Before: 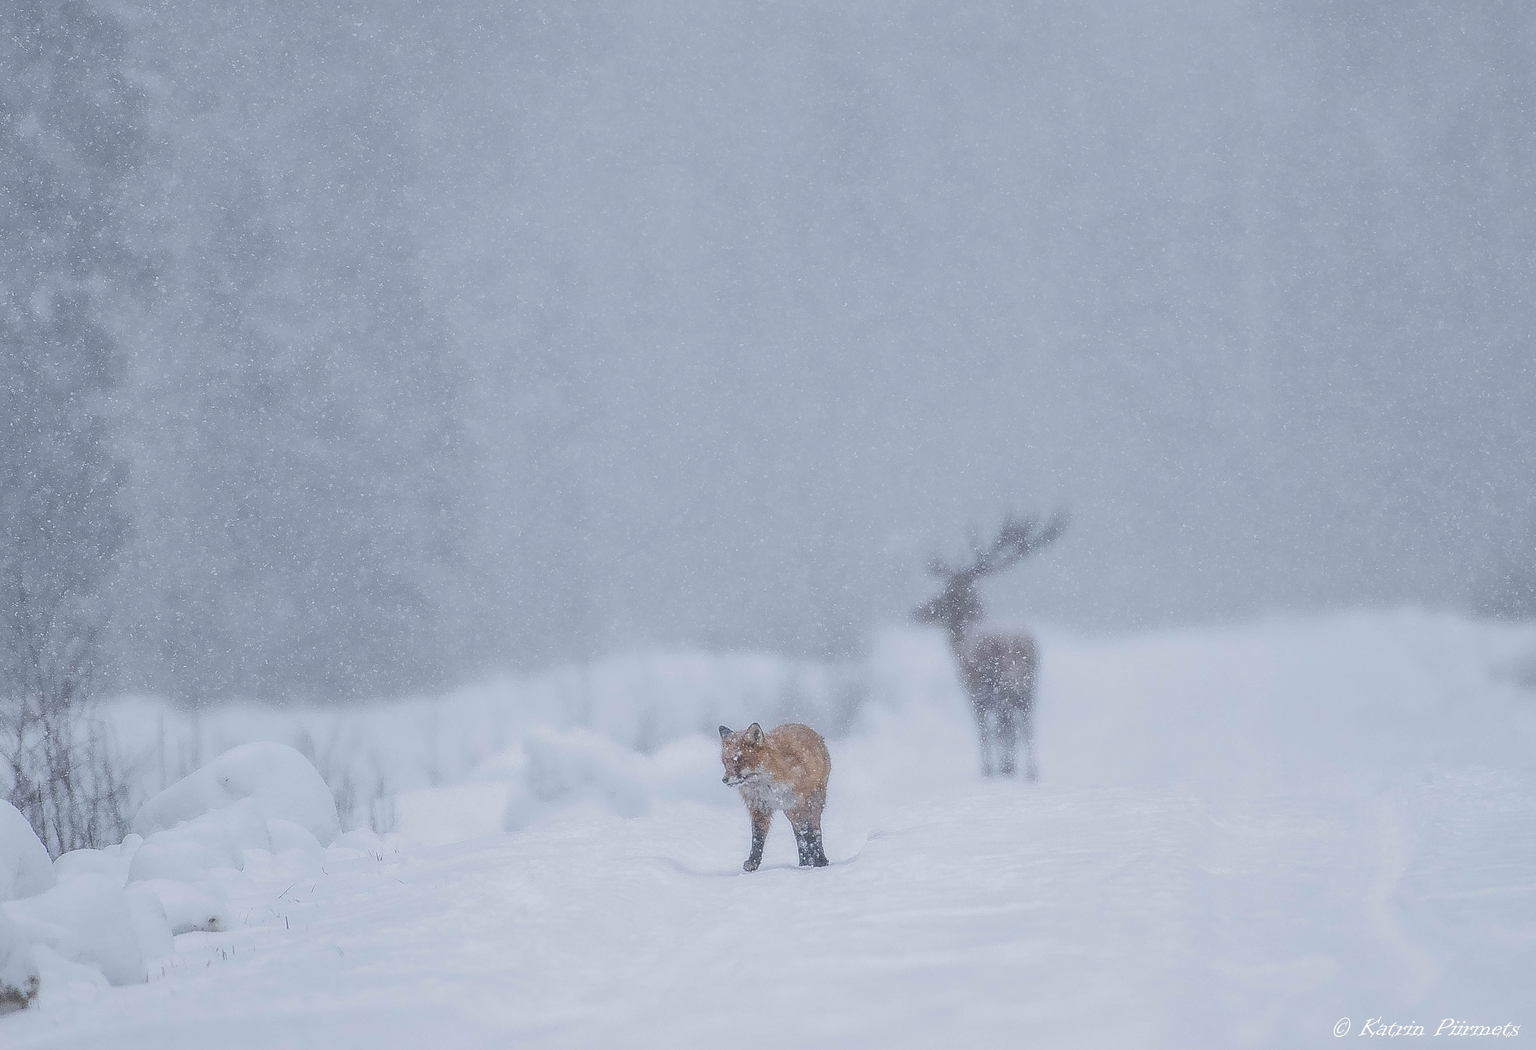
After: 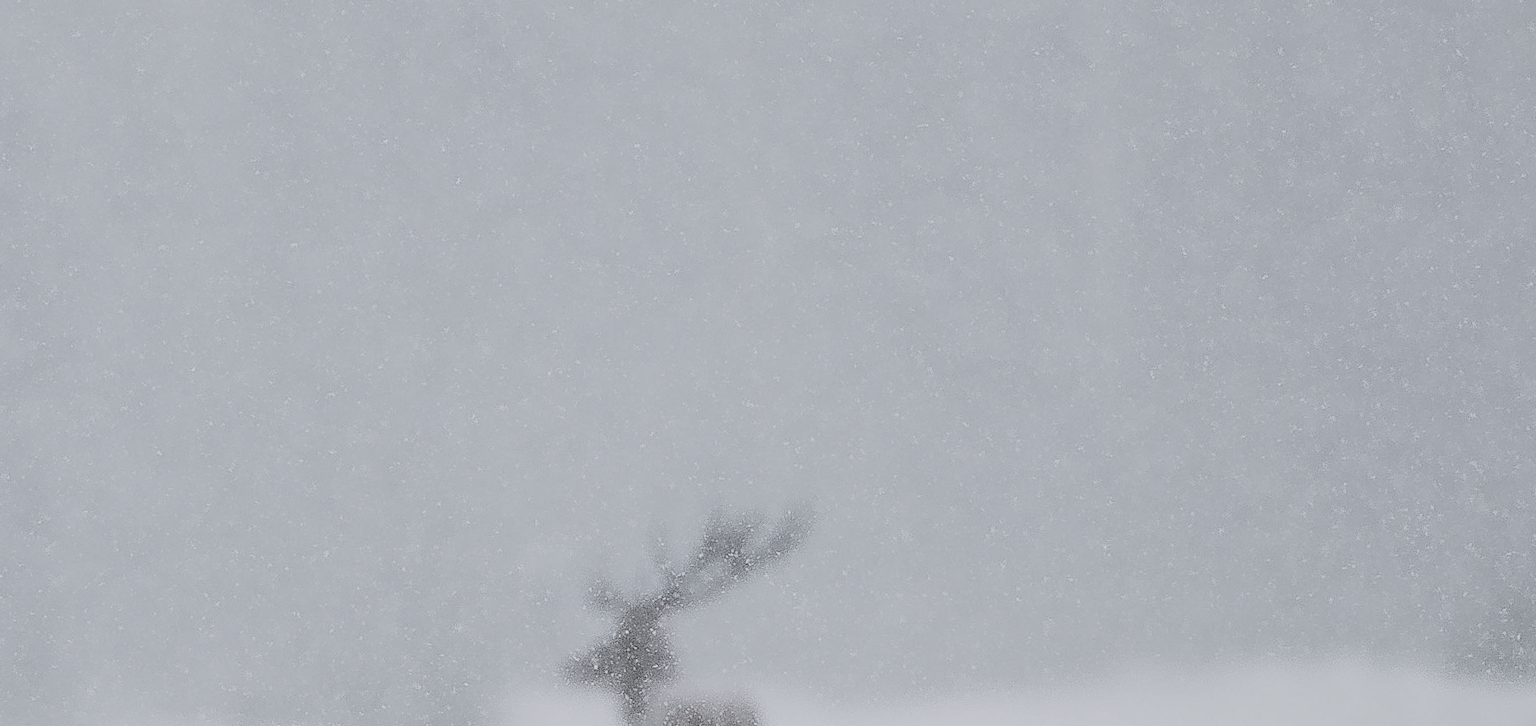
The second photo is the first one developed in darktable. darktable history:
crop: left 36.162%, top 18.151%, right 0.515%, bottom 38.063%
filmic rgb: black relative exposure -5.02 EV, white relative exposure 3.99 EV, threshold 3.03 EV, hardness 2.89, contrast 1.298, highlights saturation mix -31.11%, add noise in highlights 0.1, color science v4 (2020), type of noise poissonian, enable highlight reconstruction true
